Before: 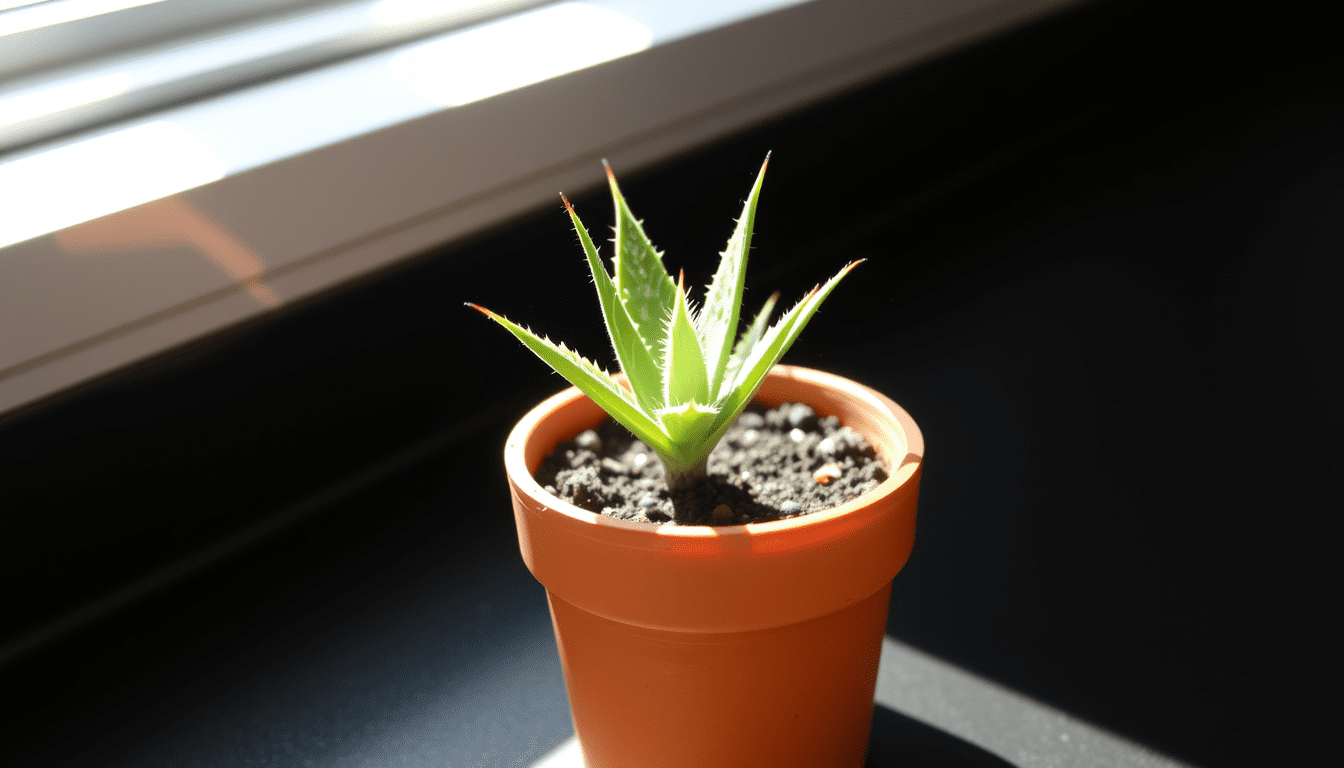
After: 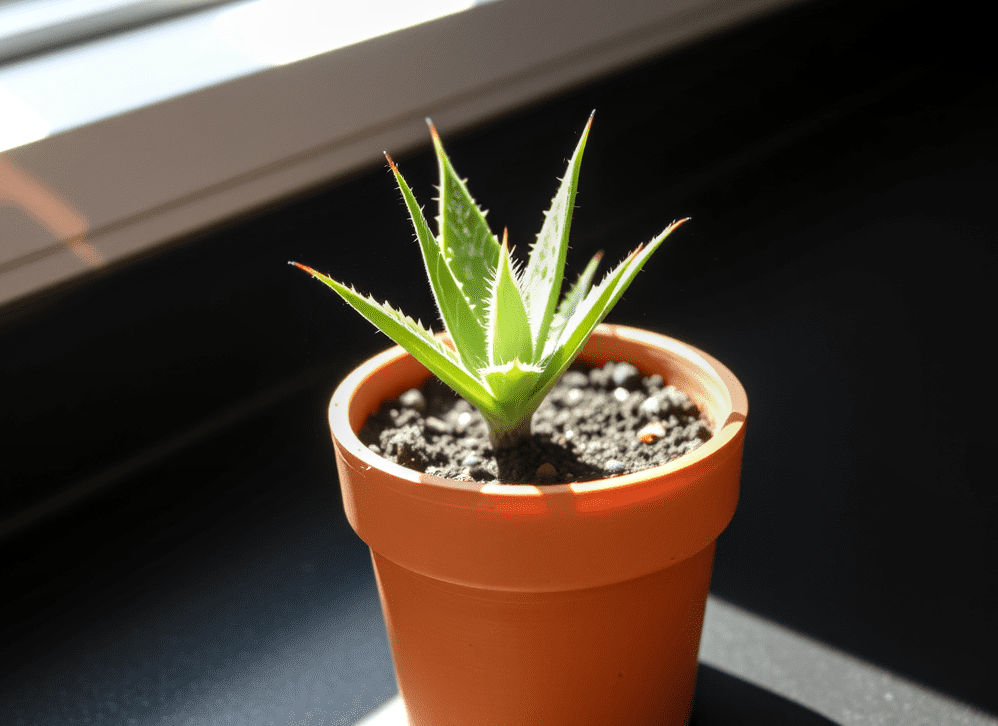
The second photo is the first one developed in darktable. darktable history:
crop and rotate: left 13.134%, top 5.359%, right 12.545%
local contrast: on, module defaults
